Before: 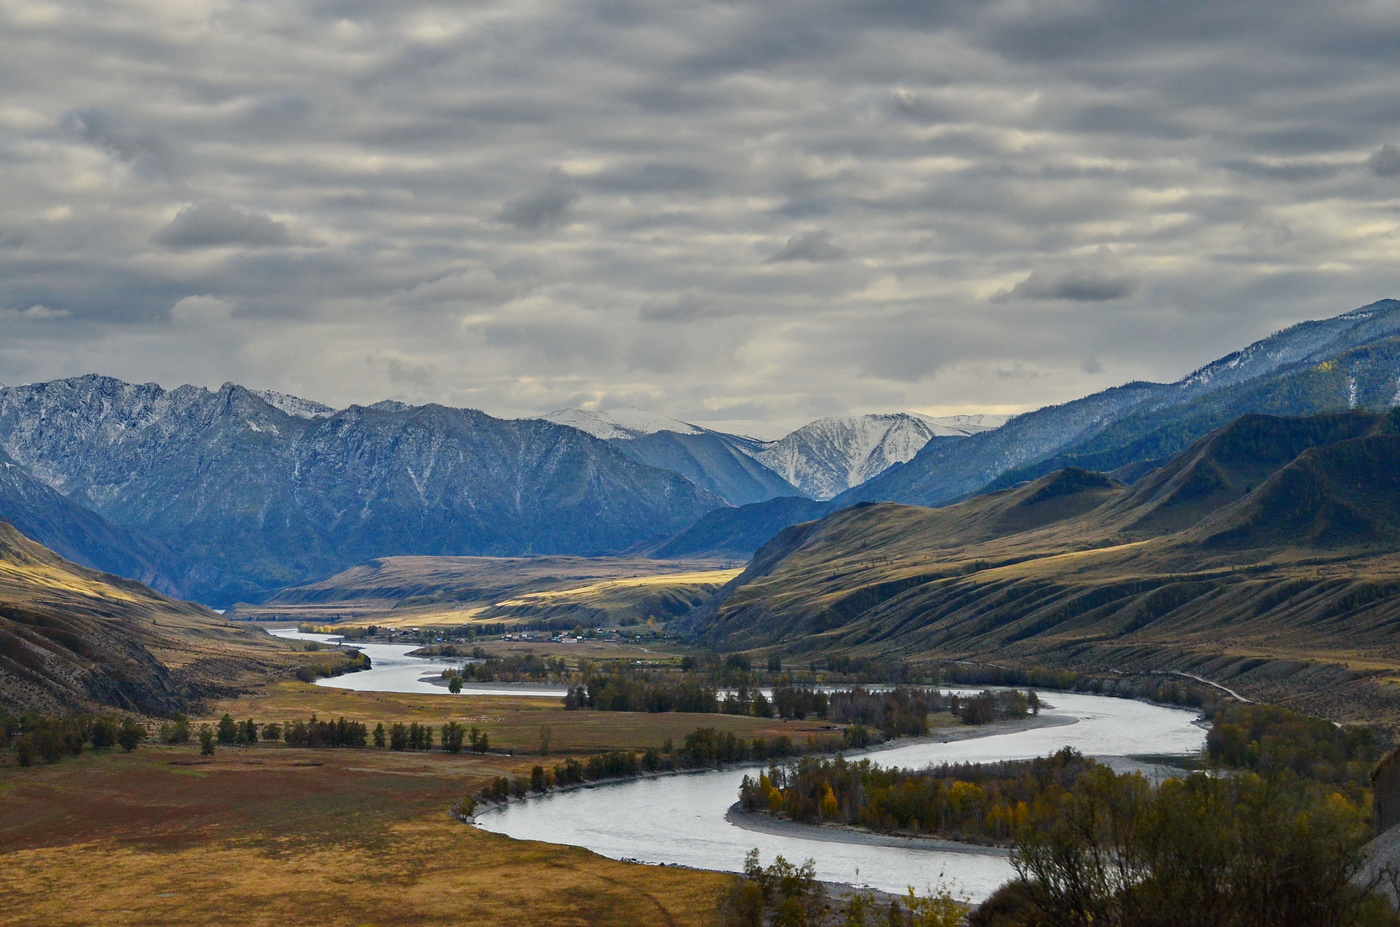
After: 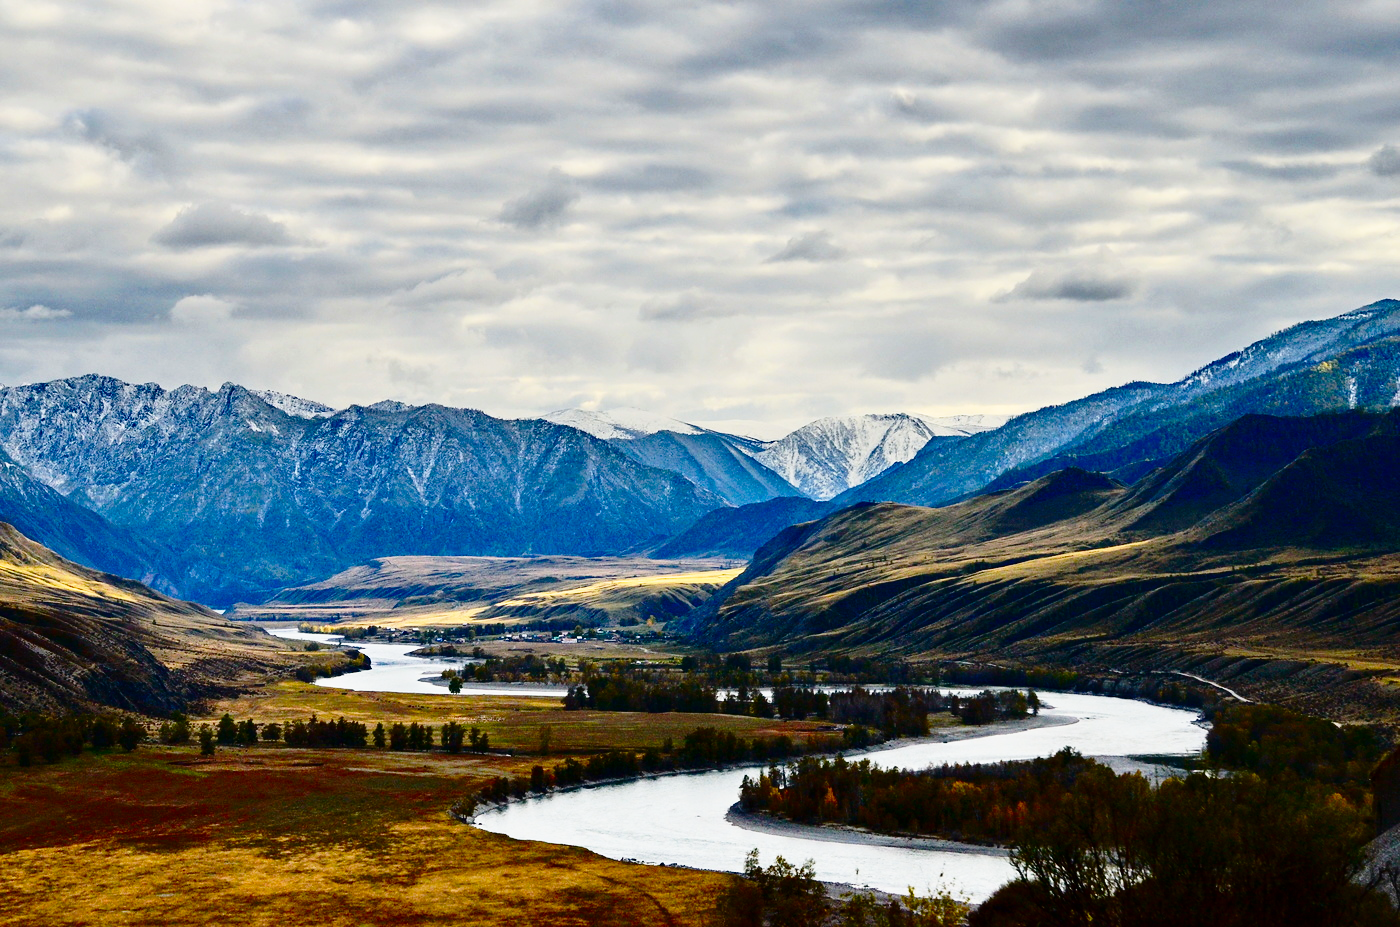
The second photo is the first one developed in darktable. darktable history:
contrast brightness saturation: contrast 0.216, brightness -0.184, saturation 0.236
base curve: curves: ch0 [(0, 0) (0.036, 0.037) (0.121, 0.228) (0.46, 0.76) (0.859, 0.983) (1, 1)], preserve colors none
